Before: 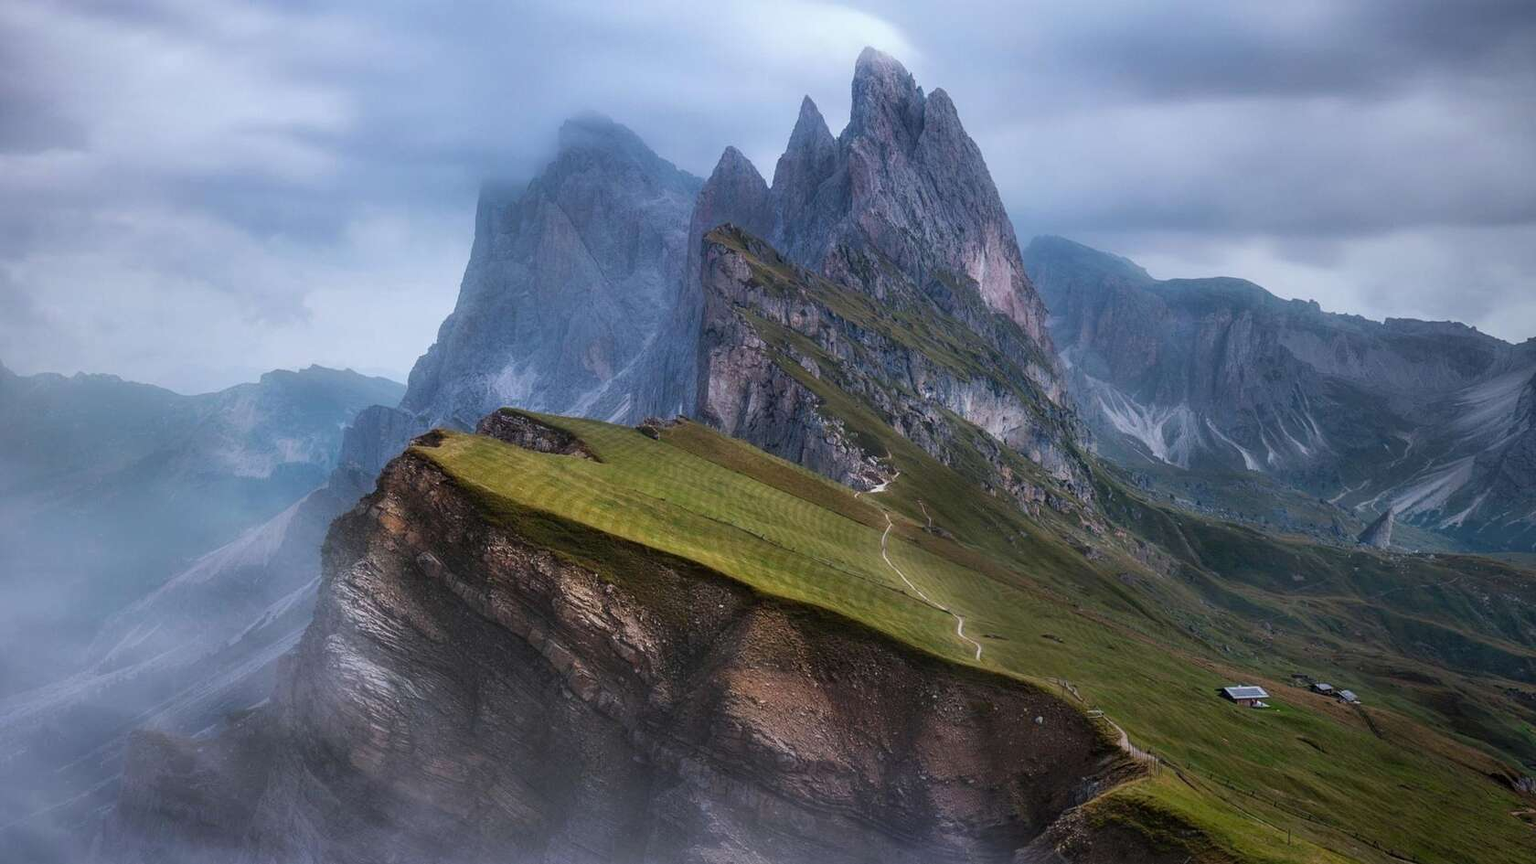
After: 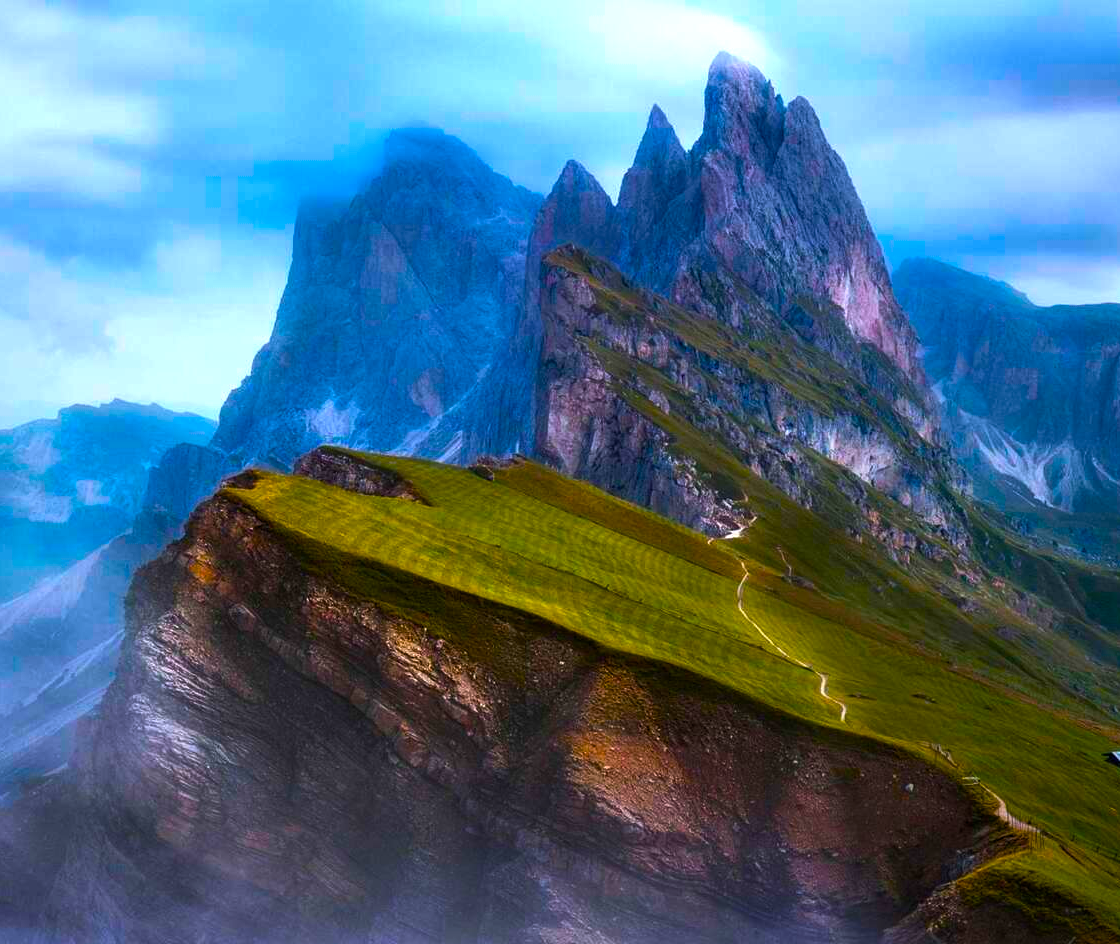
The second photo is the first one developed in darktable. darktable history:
crop and rotate: left 13.537%, right 19.796%
color balance rgb: linear chroma grading › shadows -40%, linear chroma grading › highlights 40%, linear chroma grading › global chroma 45%, linear chroma grading › mid-tones -30%, perceptual saturation grading › global saturation 55%, perceptual saturation grading › highlights -50%, perceptual saturation grading › mid-tones 40%, perceptual saturation grading › shadows 30%, perceptual brilliance grading › global brilliance 20%, perceptual brilliance grading › shadows -40%, global vibrance 35%
